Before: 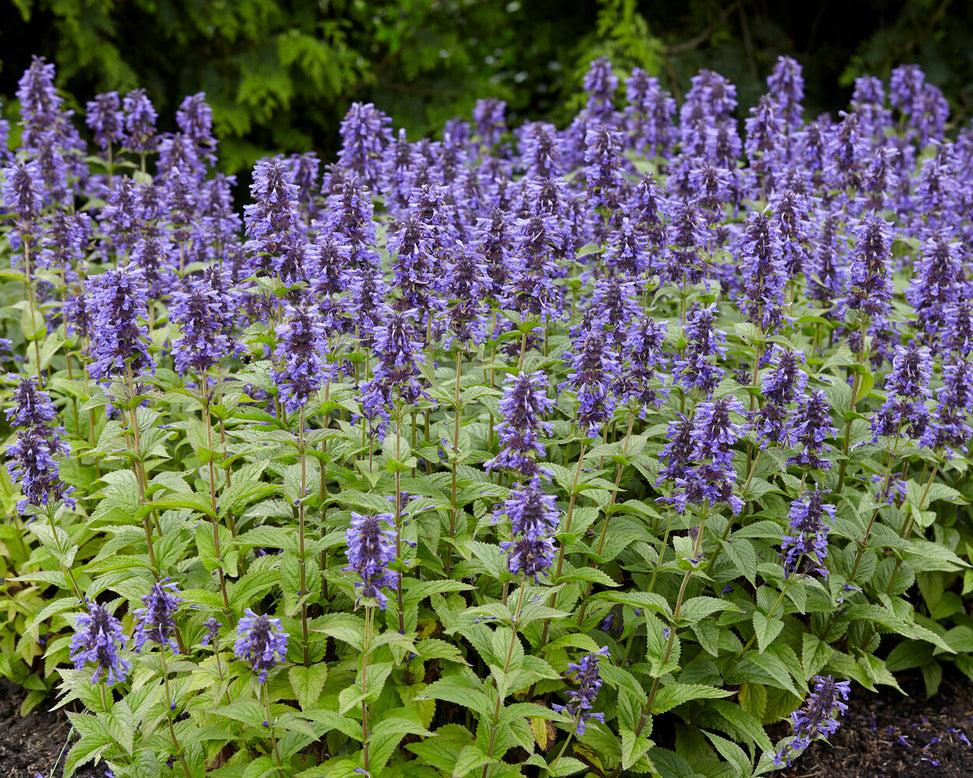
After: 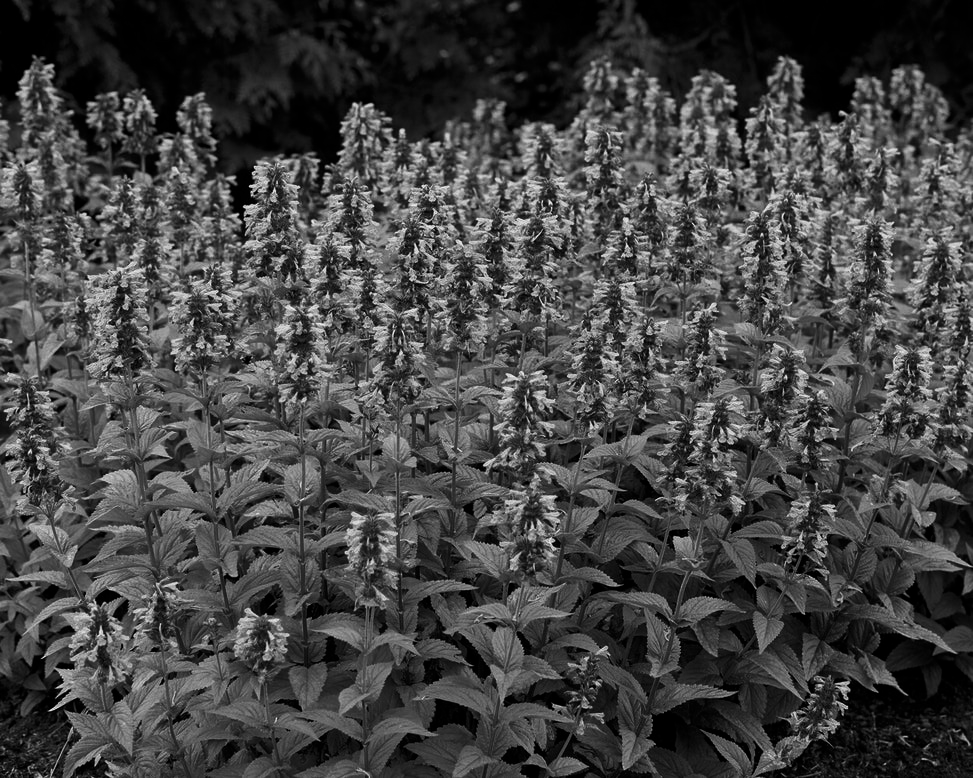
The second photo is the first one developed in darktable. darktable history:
color calibration: output gray [0.246, 0.254, 0.501, 0], gray › normalize channels true, illuminant same as pipeline (D50), adaptation XYZ, x 0.346, y 0.359, gamut compression 0
contrast brightness saturation: brightness -0.25, saturation 0.2
